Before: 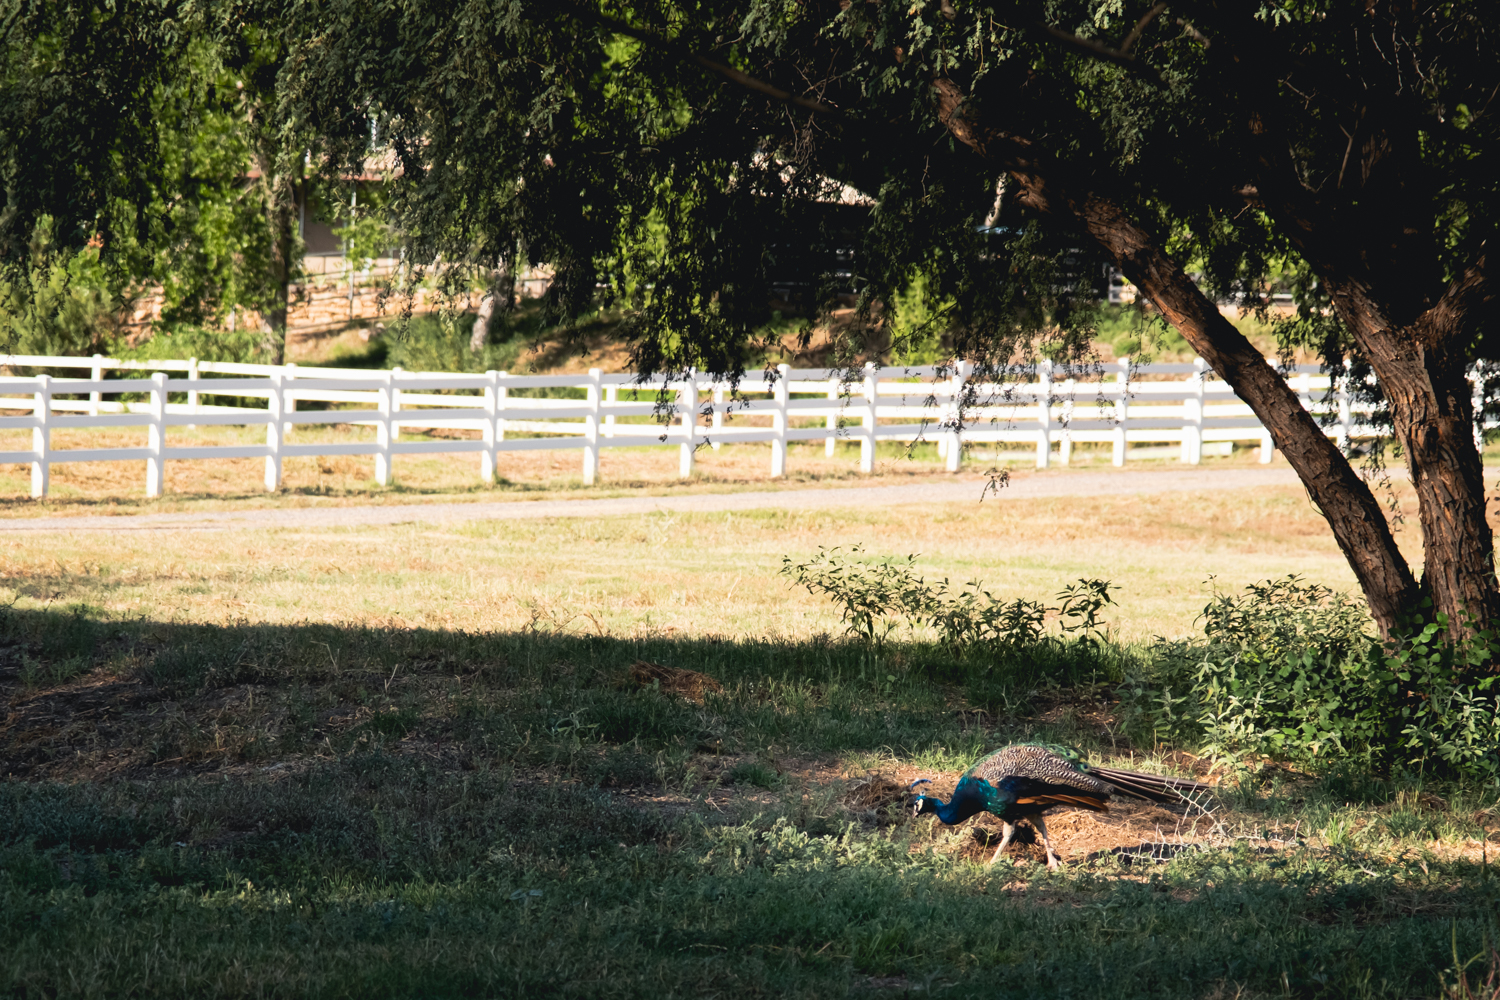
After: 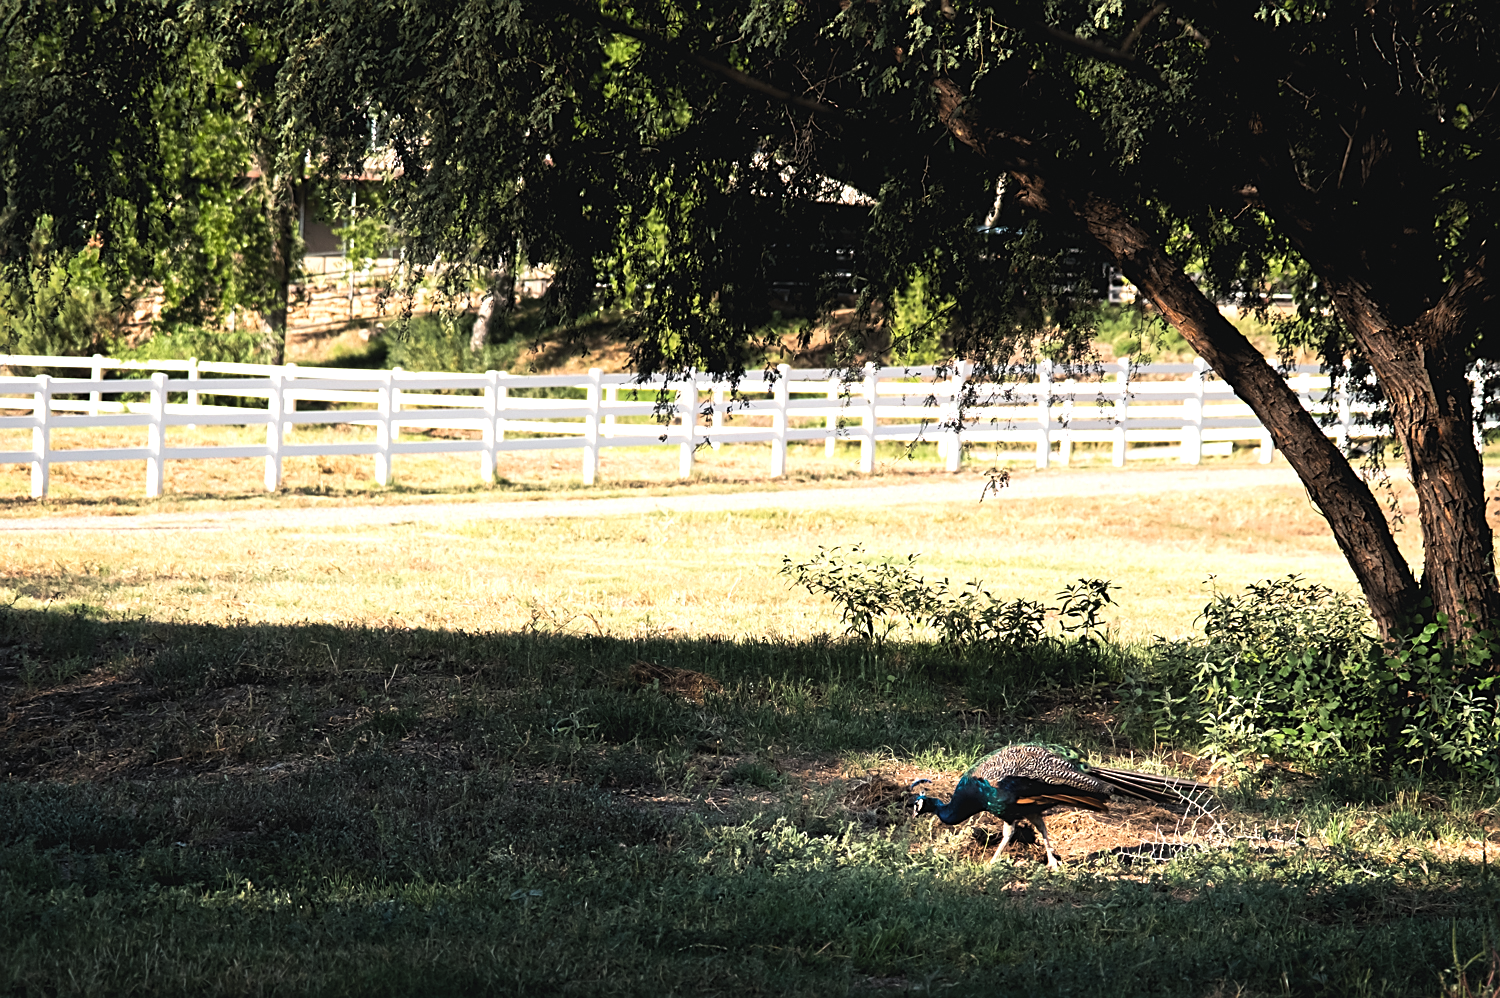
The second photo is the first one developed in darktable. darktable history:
sharpen: on, module defaults
exposure: black level correction -0.005, exposure 0.054 EV, compensate highlight preservation false
levels: levels [0.052, 0.496, 0.908]
crop: top 0.05%, bottom 0.098%
